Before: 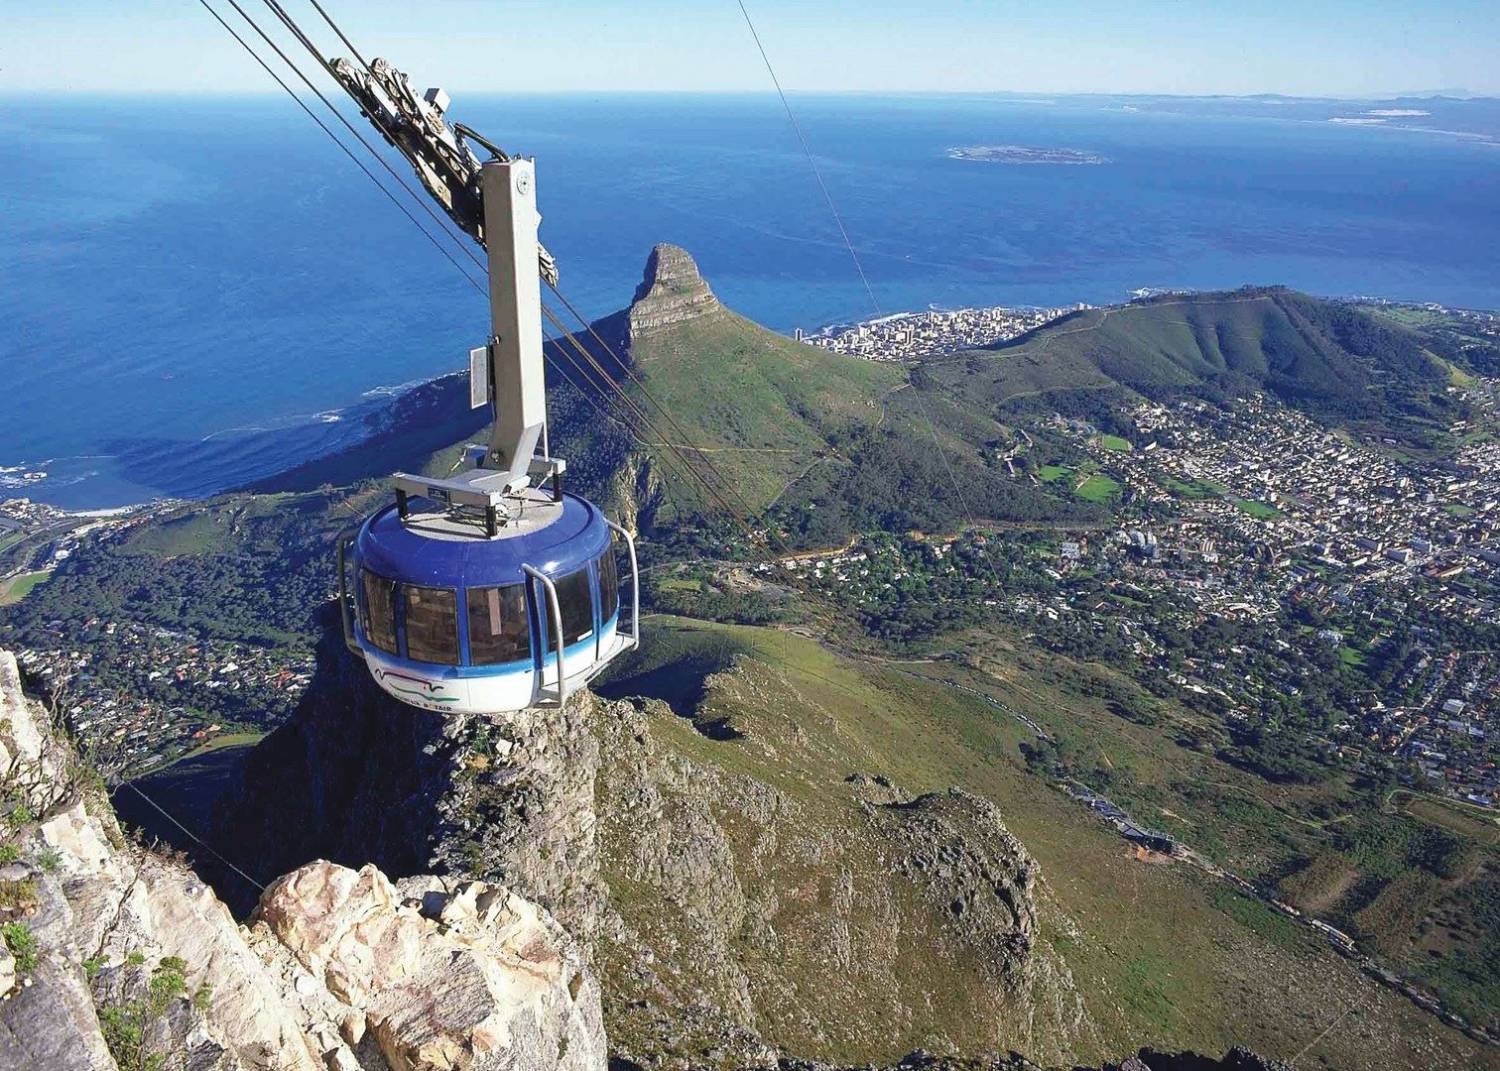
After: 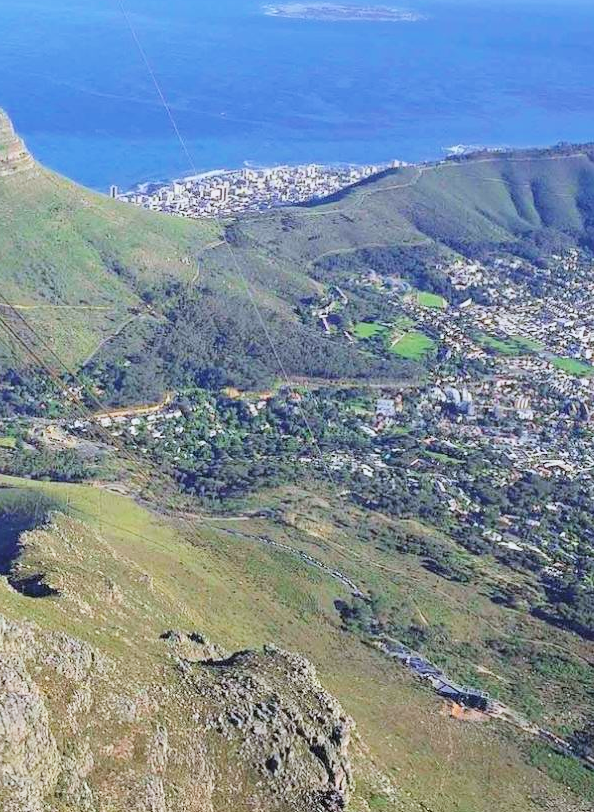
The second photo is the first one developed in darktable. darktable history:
crop: left 45.721%, top 13.393%, right 14.118%, bottom 10.01%
white balance: red 0.976, blue 1.04
filmic rgb: black relative exposure -7.48 EV, white relative exposure 4.83 EV, hardness 3.4, color science v6 (2022)
exposure: black level correction 0, exposure 1.173 EV, compensate exposure bias true, compensate highlight preservation false
